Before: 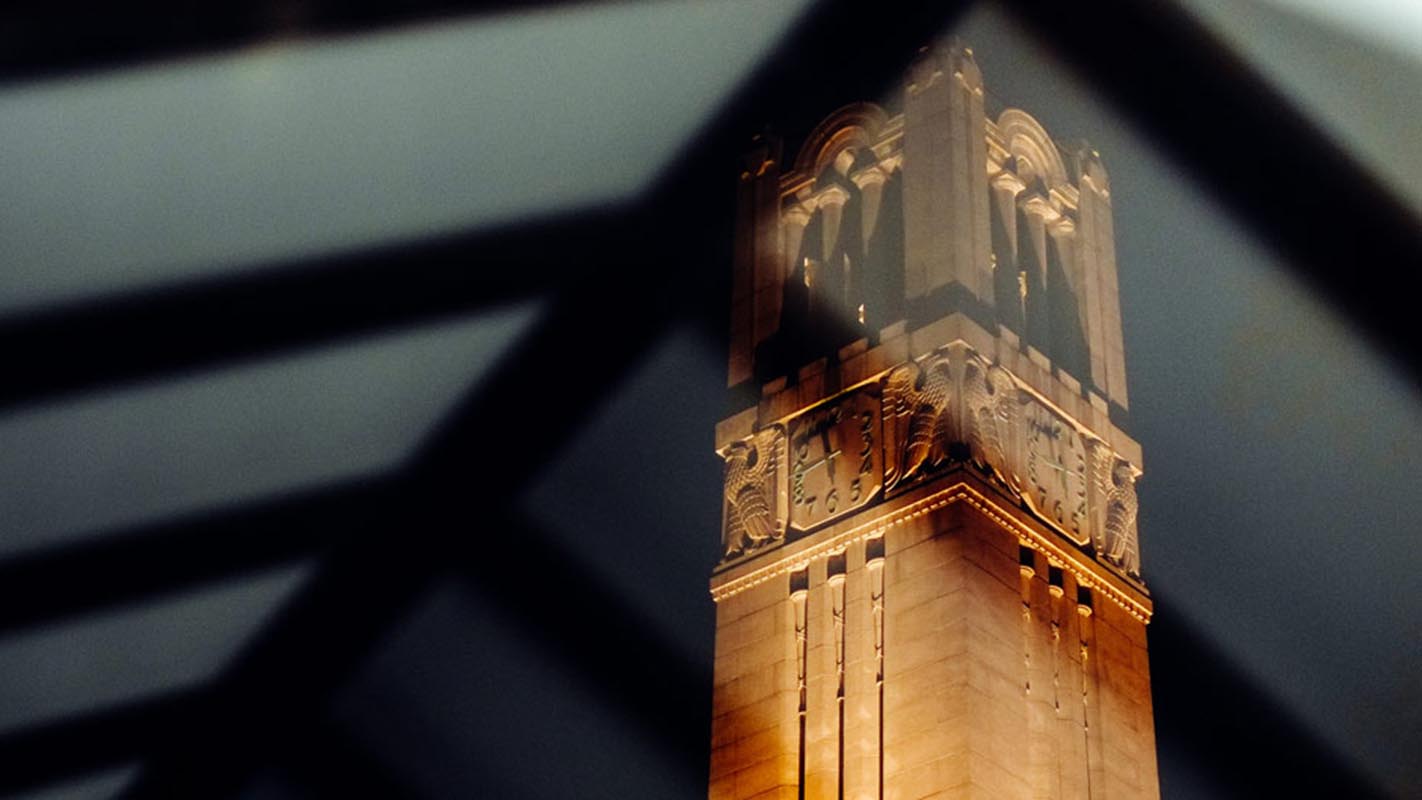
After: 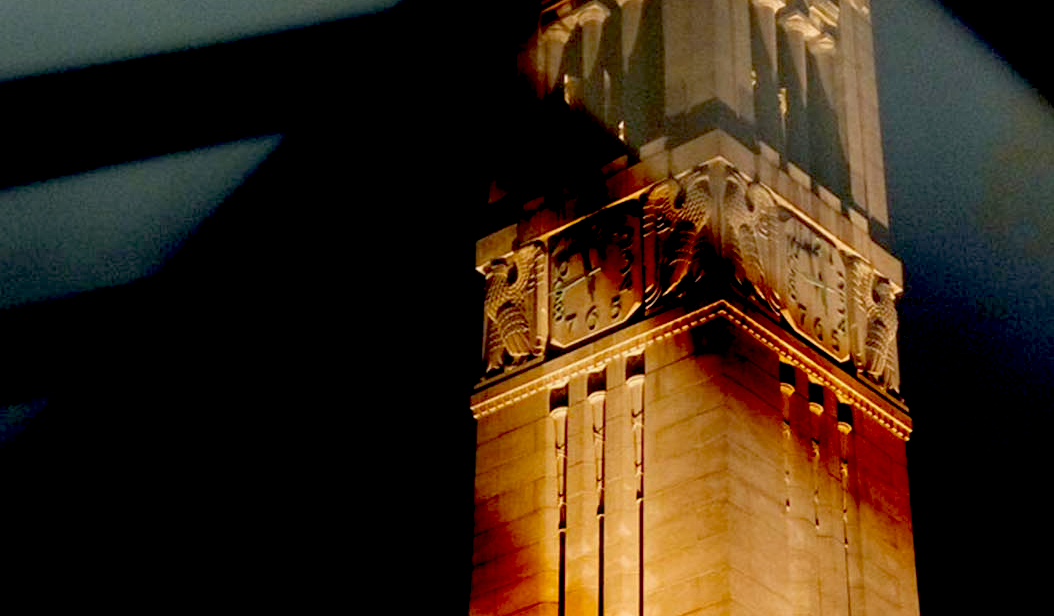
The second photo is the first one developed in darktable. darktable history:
crop: left 16.883%, top 22.951%, right 8.926%
exposure: black level correction 0.054, exposure -0.031 EV, compensate exposure bias true, compensate highlight preservation false
